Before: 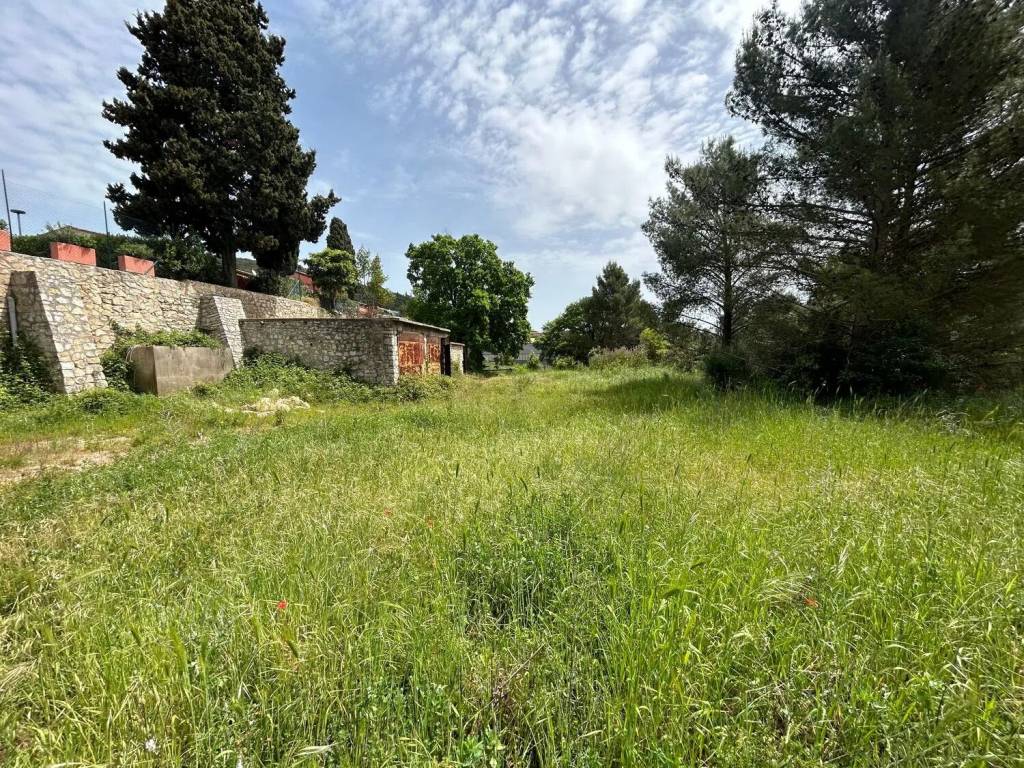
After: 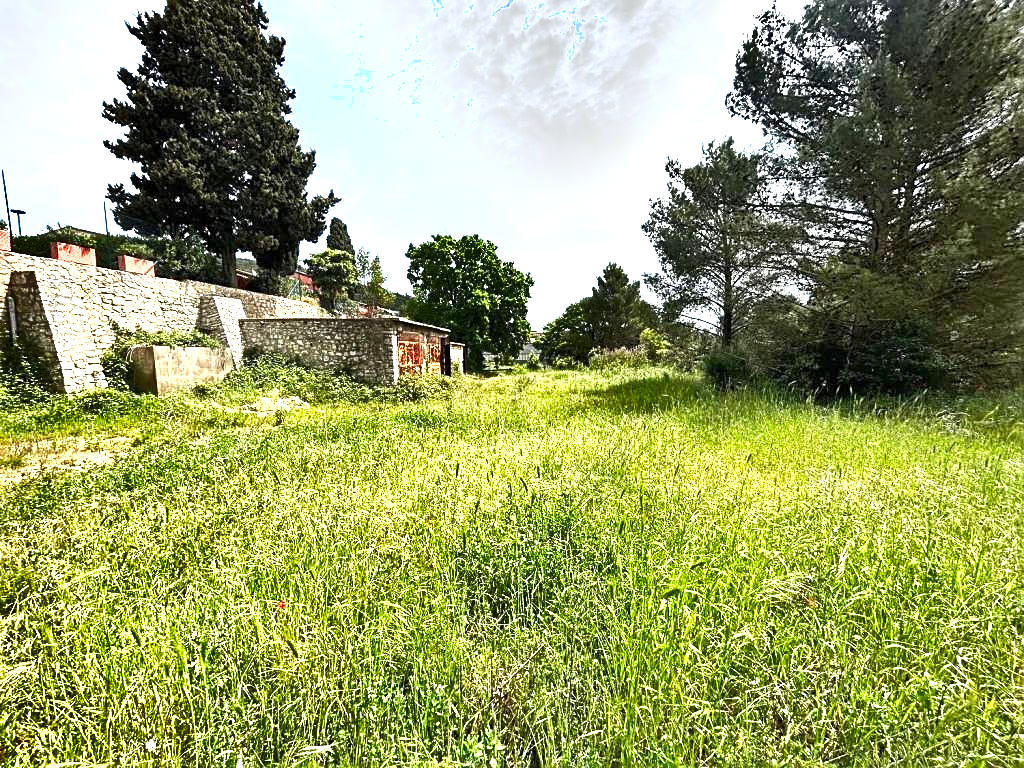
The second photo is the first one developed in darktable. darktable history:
sharpen: on, module defaults
rotate and perspective: automatic cropping off
shadows and highlights: shadows 75, highlights -60.85, soften with gaussian
exposure: black level correction 0, exposure 1.379 EV, compensate exposure bias true, compensate highlight preservation false
